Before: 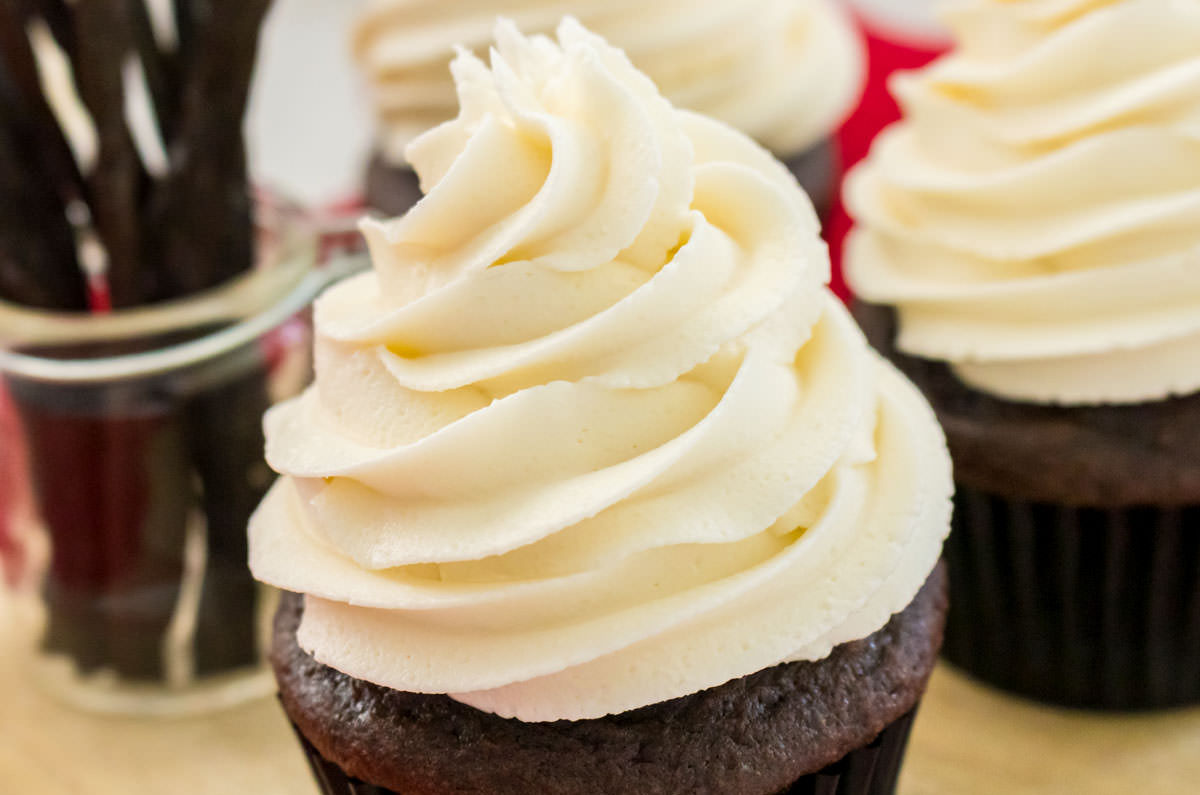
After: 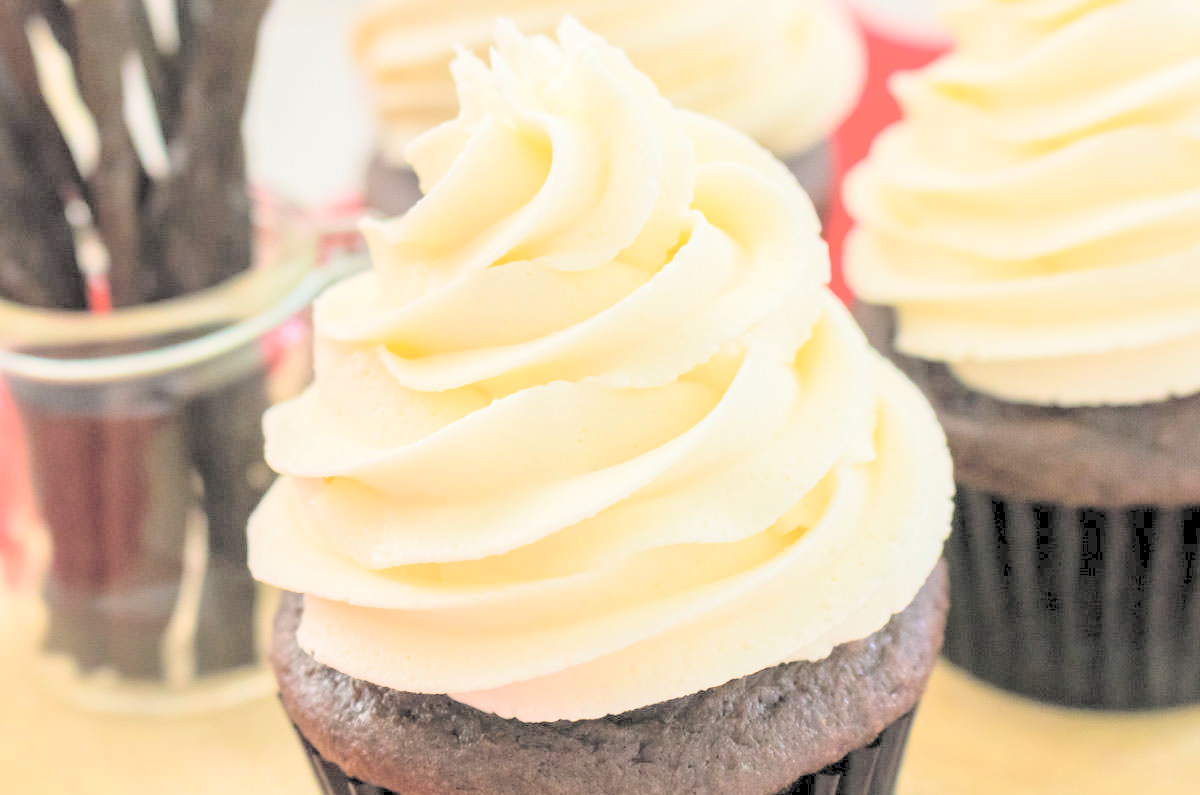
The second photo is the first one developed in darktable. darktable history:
contrast brightness saturation: brightness 0.998
